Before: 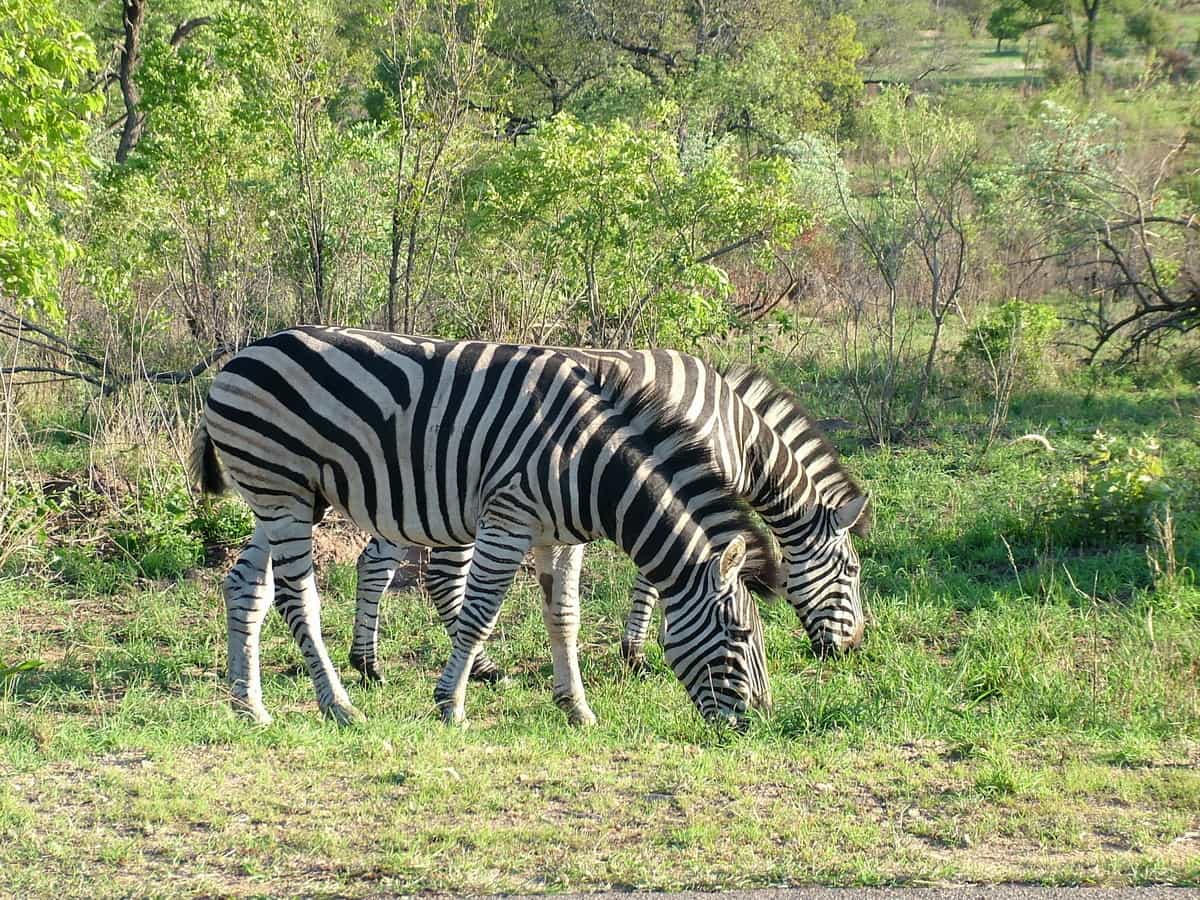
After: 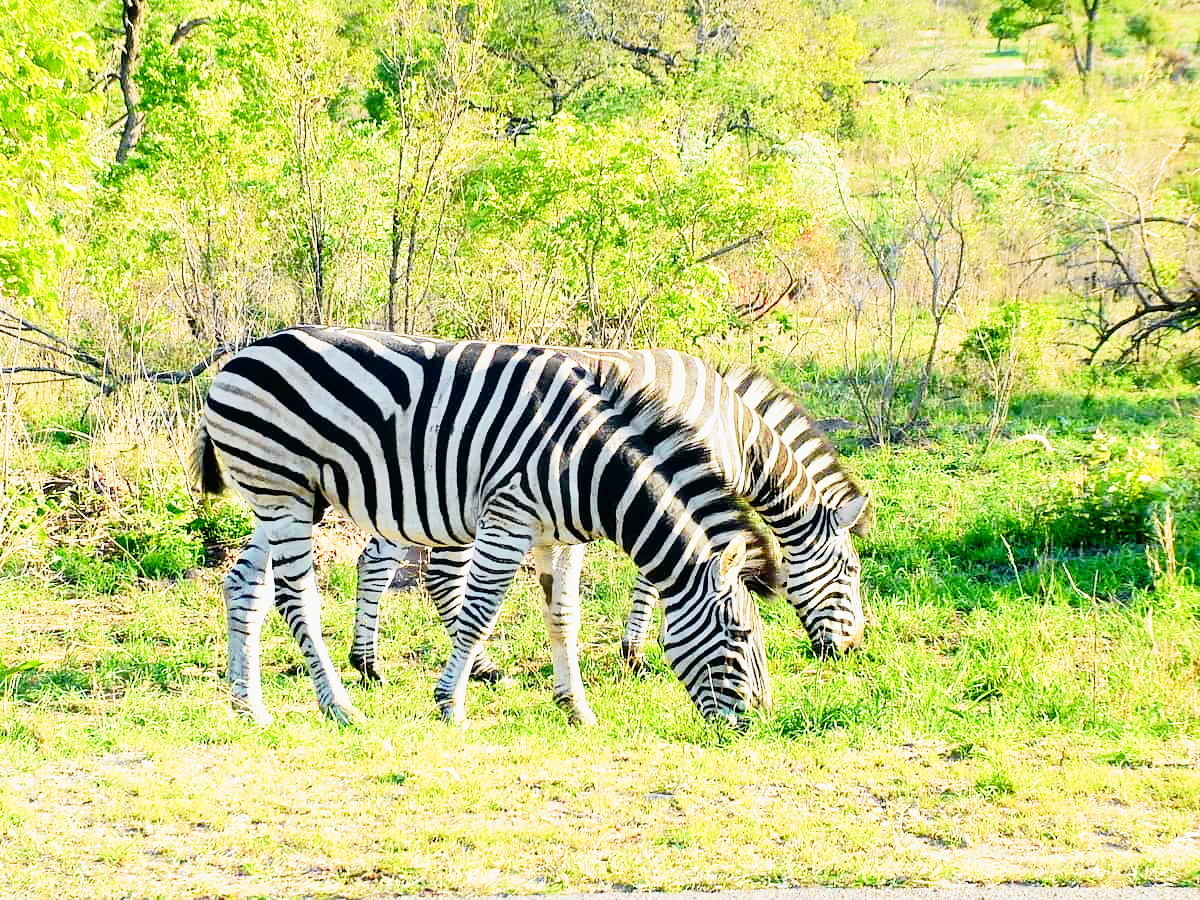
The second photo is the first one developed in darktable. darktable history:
base curve: curves: ch0 [(0, 0) (0.012, 0.01) (0.073, 0.168) (0.31, 0.711) (0.645, 0.957) (1, 1)], preserve colors none
color balance rgb: linear chroma grading › shadows -8%, linear chroma grading › global chroma 10%, perceptual saturation grading › global saturation 2%, perceptual saturation grading › highlights -2%, perceptual saturation grading › mid-tones 4%, perceptual saturation grading › shadows 8%, perceptual brilliance grading › global brilliance 2%, perceptual brilliance grading › highlights -4%, global vibrance 16%, saturation formula JzAzBz (2021)
tone curve: curves: ch0 [(0, 0.006) (0.037, 0.022) (0.123, 0.105) (0.19, 0.173) (0.277, 0.279) (0.474, 0.517) (0.597, 0.662) (0.687, 0.774) (0.855, 0.891) (1, 0.982)]; ch1 [(0, 0) (0.243, 0.245) (0.422, 0.415) (0.493, 0.495) (0.508, 0.503) (0.544, 0.552) (0.557, 0.582) (0.626, 0.672) (0.694, 0.732) (1, 1)]; ch2 [(0, 0) (0.249, 0.216) (0.356, 0.329) (0.424, 0.442) (0.476, 0.483) (0.498, 0.5) (0.517, 0.519) (0.532, 0.539) (0.562, 0.596) (0.614, 0.662) (0.706, 0.757) (0.808, 0.809) (0.991, 0.968)], color space Lab, independent channels, preserve colors none
